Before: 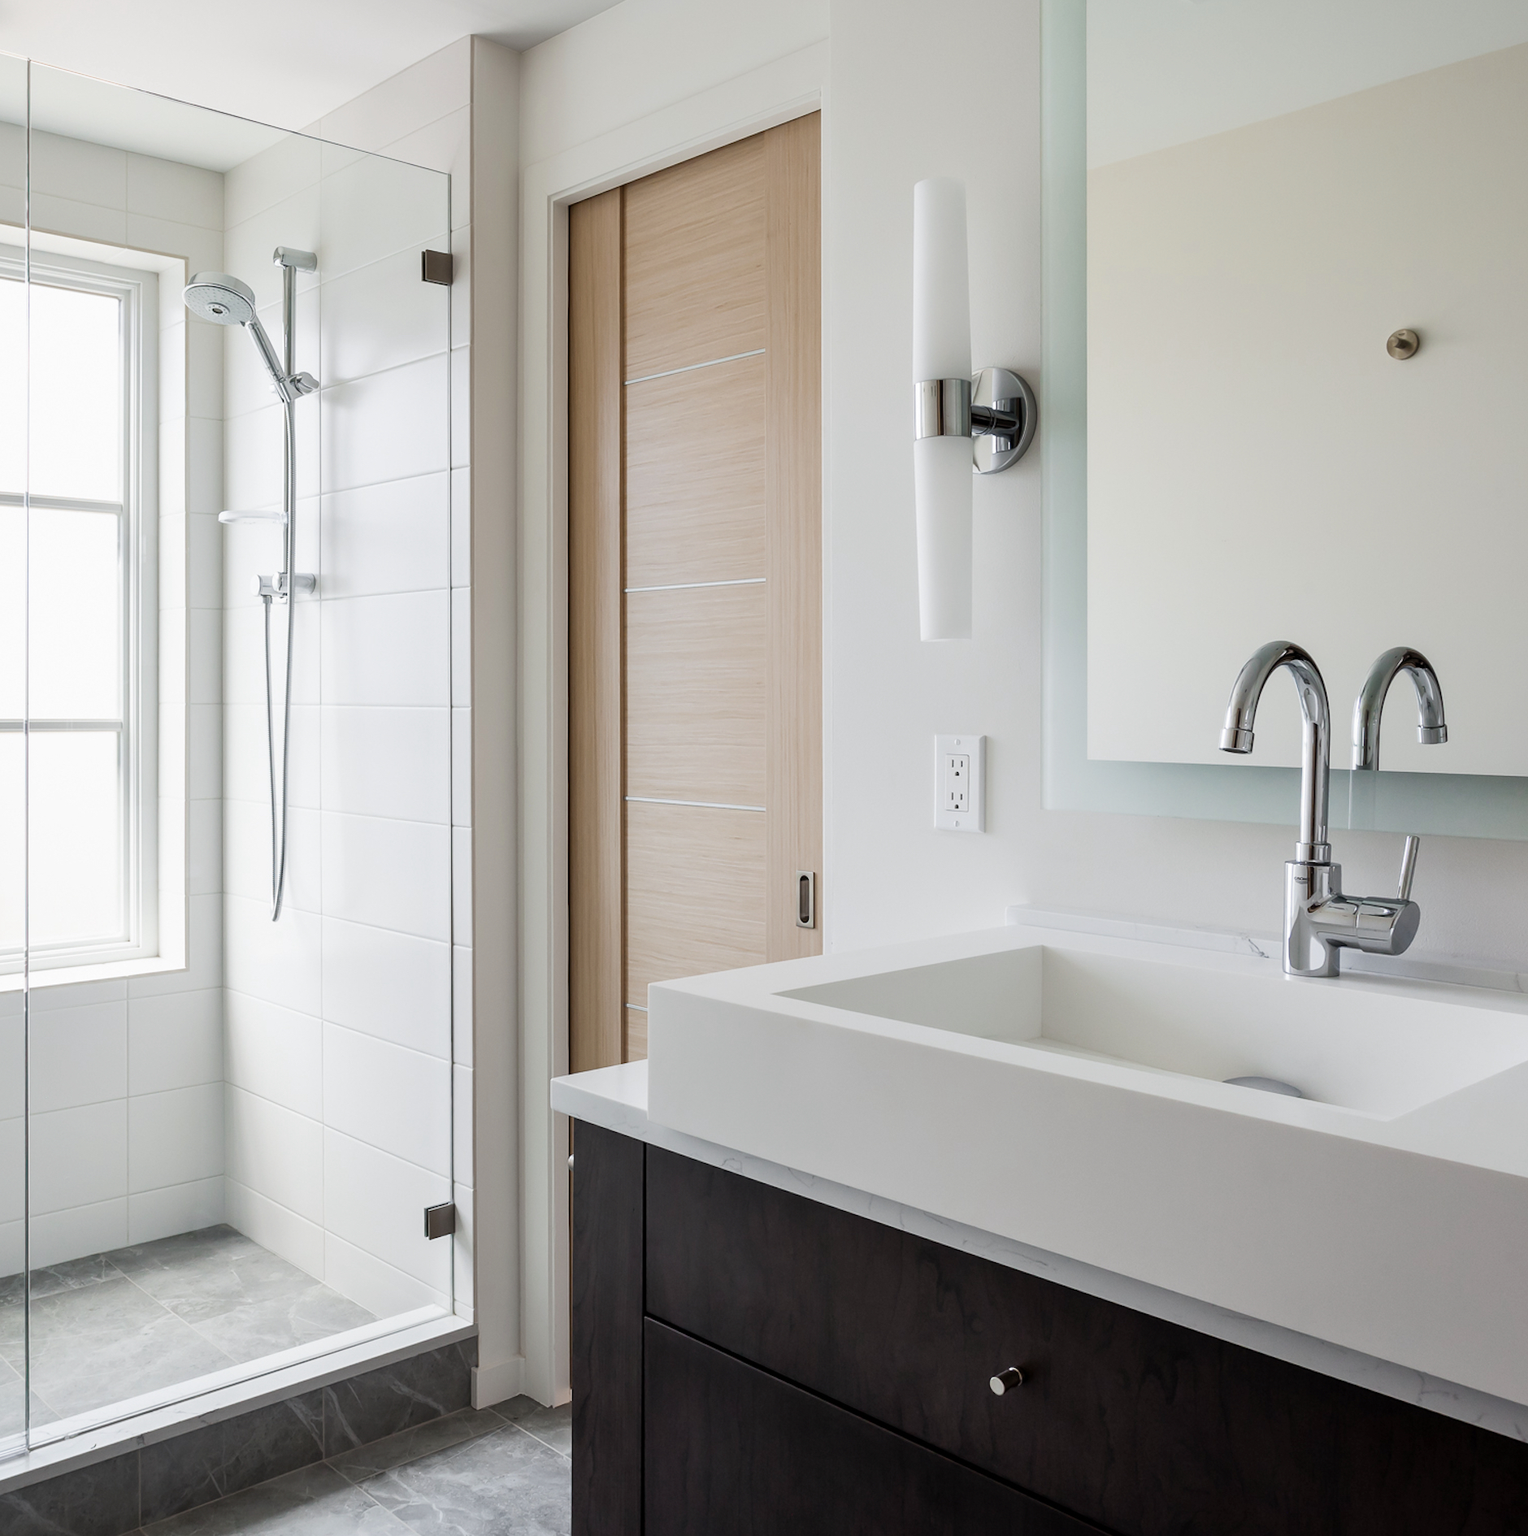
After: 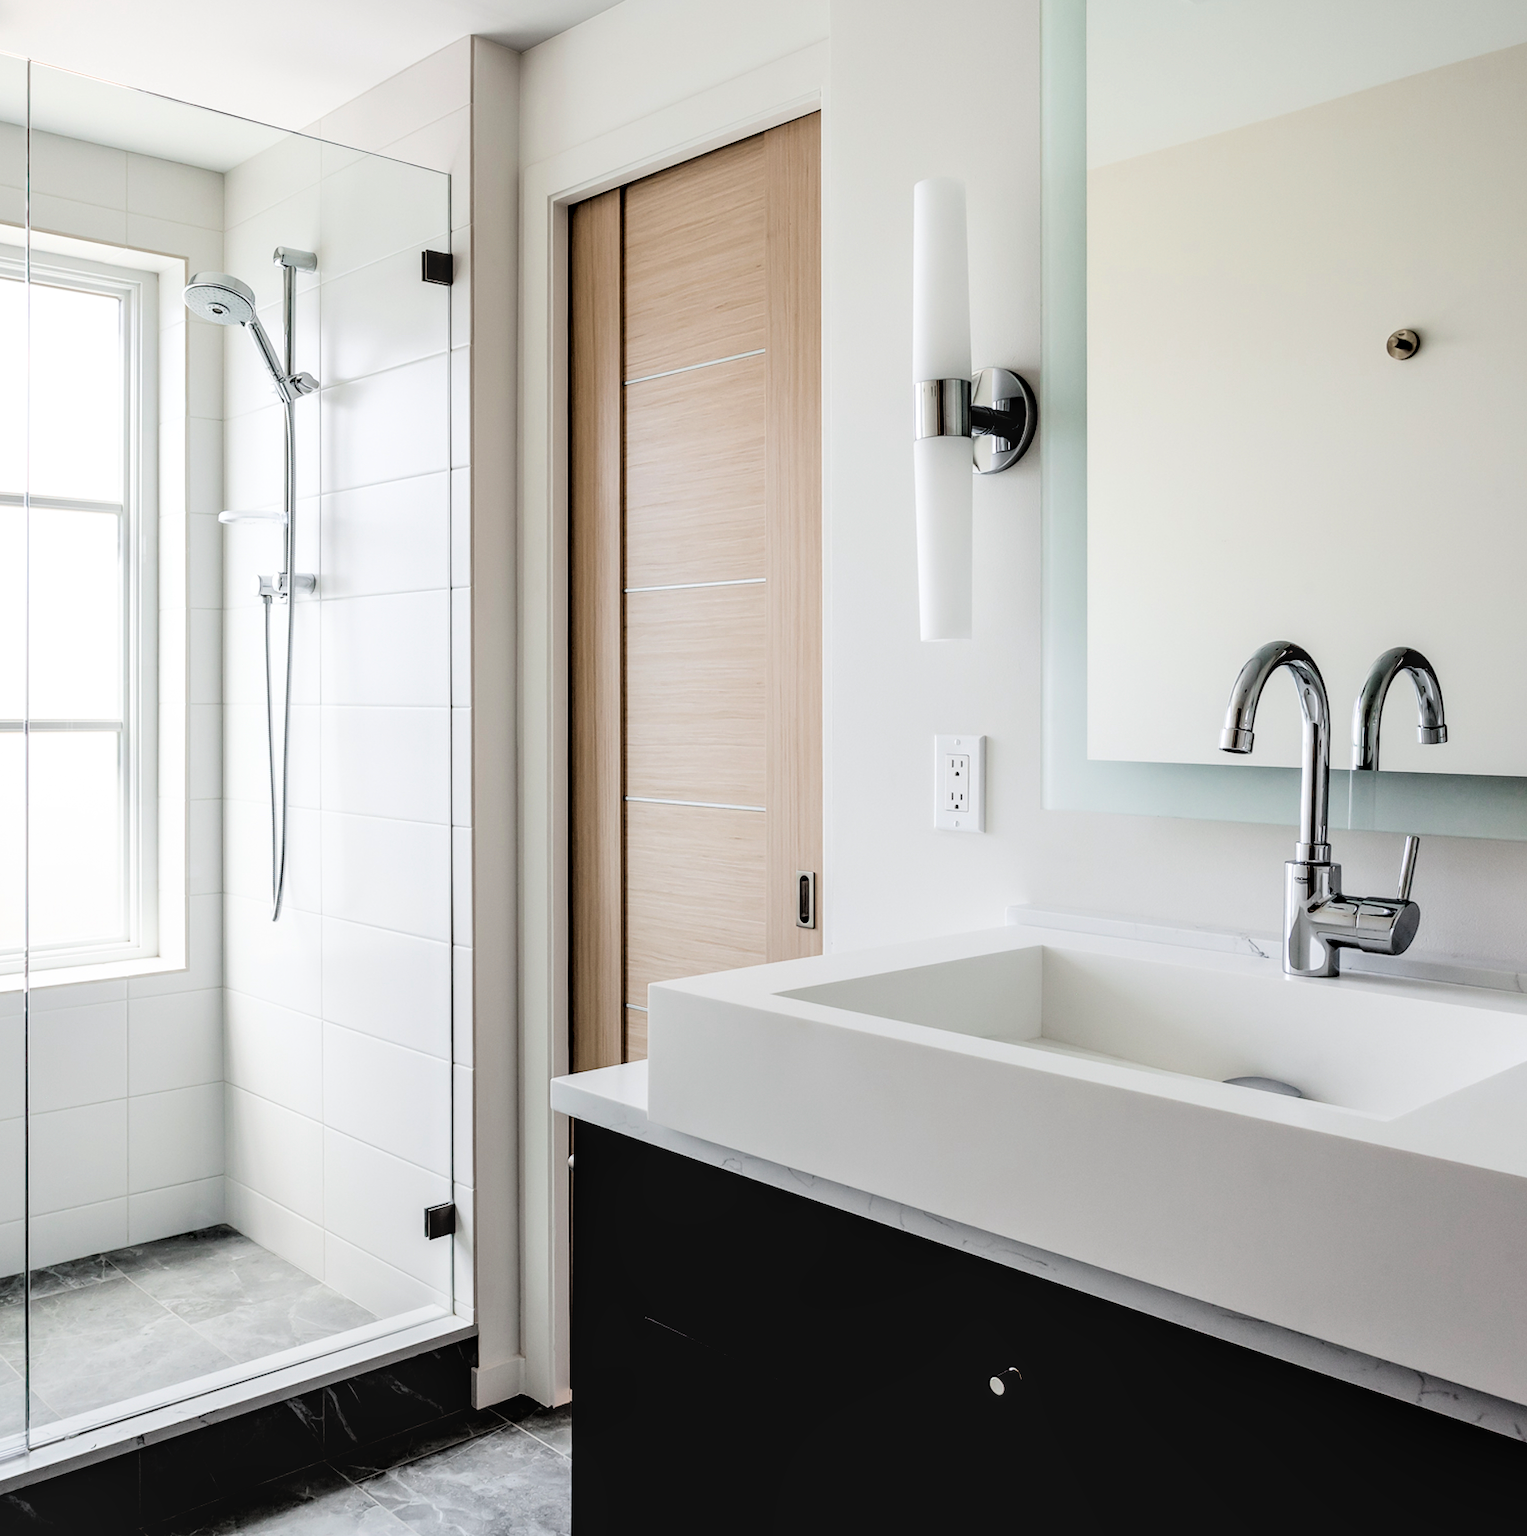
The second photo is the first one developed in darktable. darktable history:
local contrast: on, module defaults
filmic rgb: middle gray luminance 13.56%, black relative exposure -1.97 EV, white relative exposure 3.11 EV, threshold 2.98 EV, target black luminance 0%, hardness 1.8, latitude 58.81%, contrast 1.744, highlights saturation mix 5.28%, shadows ↔ highlights balance -36.74%, color science v6 (2022), enable highlight reconstruction true
